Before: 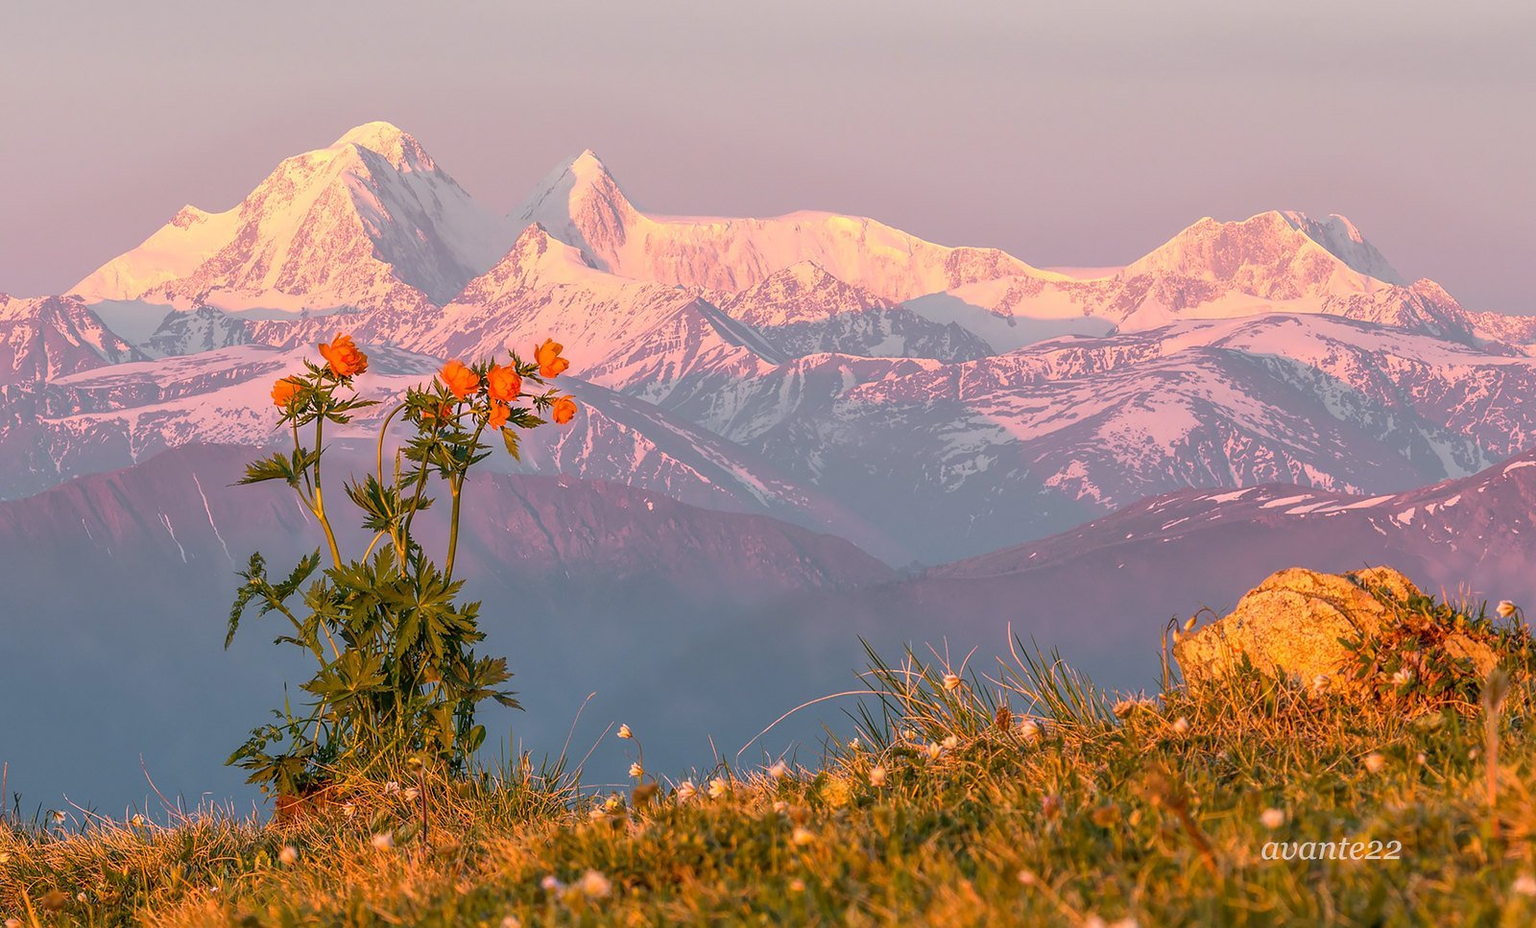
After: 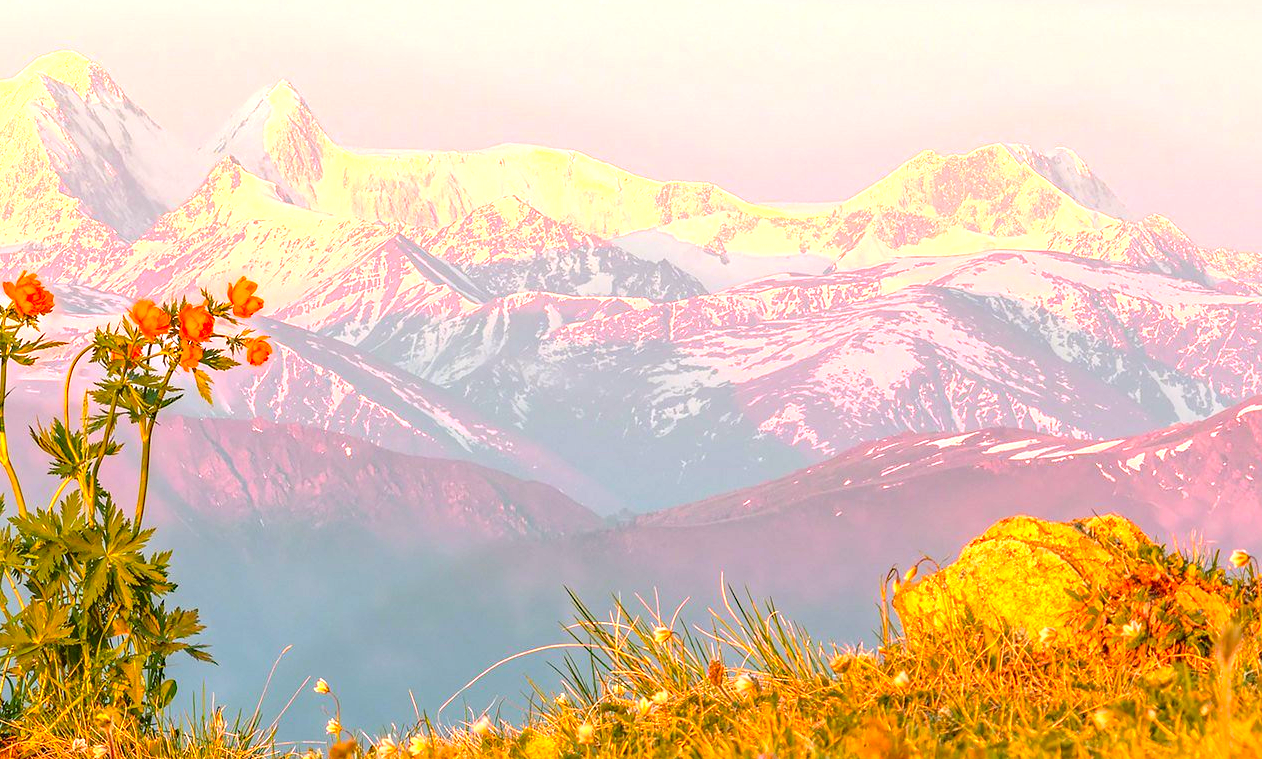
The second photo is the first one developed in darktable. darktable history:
exposure: black level correction 0, exposure 1.2 EV, compensate exposure bias true, compensate highlight preservation false
haze removal: adaptive false
crop and rotate: left 20.625%, top 7.937%, right 0.494%, bottom 13.513%
contrast brightness saturation: brightness 0.087, saturation 0.194
color correction: highlights a* -1.29, highlights b* 10.45, shadows a* 0.648, shadows b* 19.46
